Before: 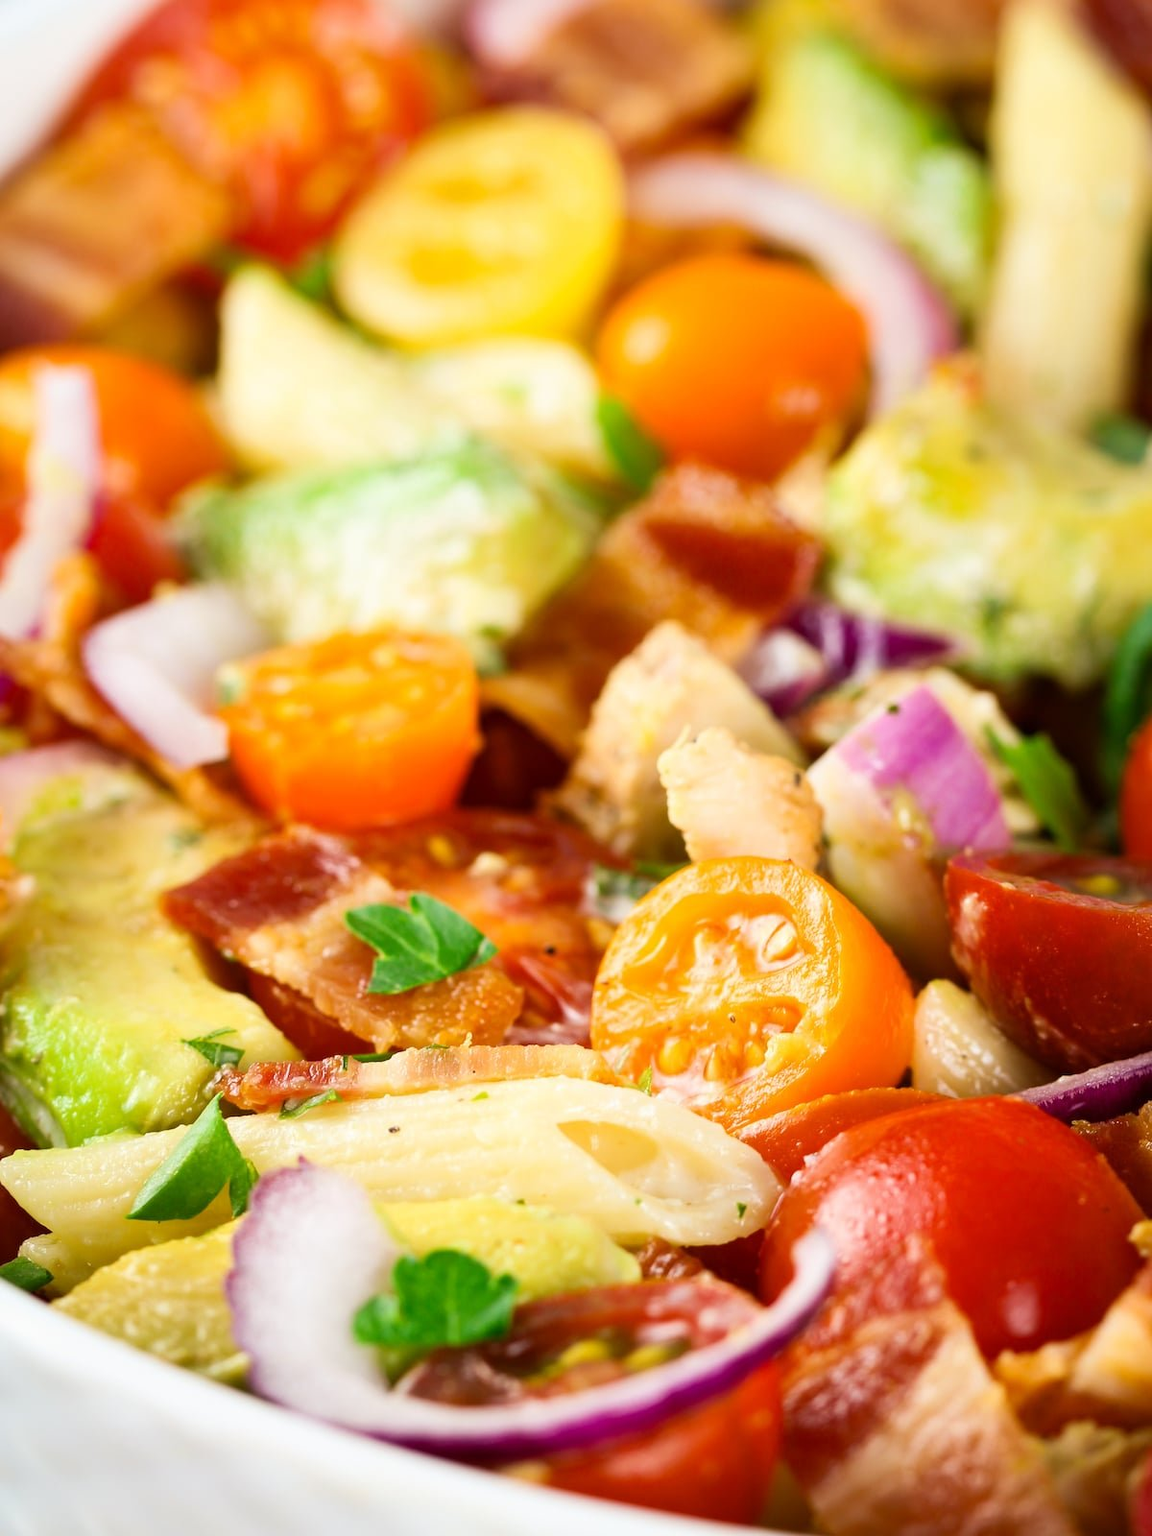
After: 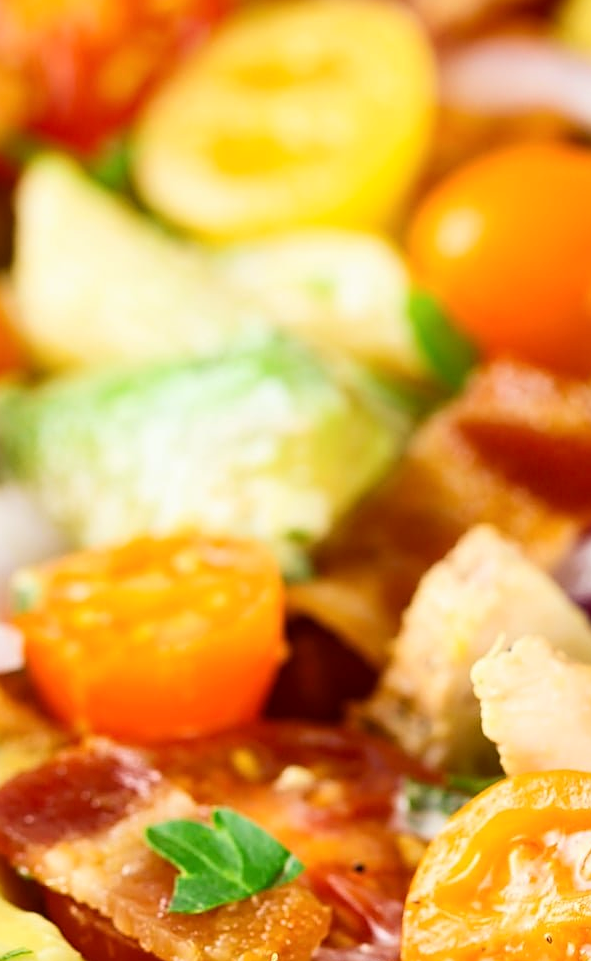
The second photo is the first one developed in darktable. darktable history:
sharpen: on, module defaults
white balance: red 0.988, blue 1.017
color balance: mode lift, gamma, gain (sRGB)
crop: left 17.835%, top 7.675%, right 32.881%, bottom 32.213%
contrast brightness saturation: contrast 0.1, brightness 0.02, saturation 0.02
